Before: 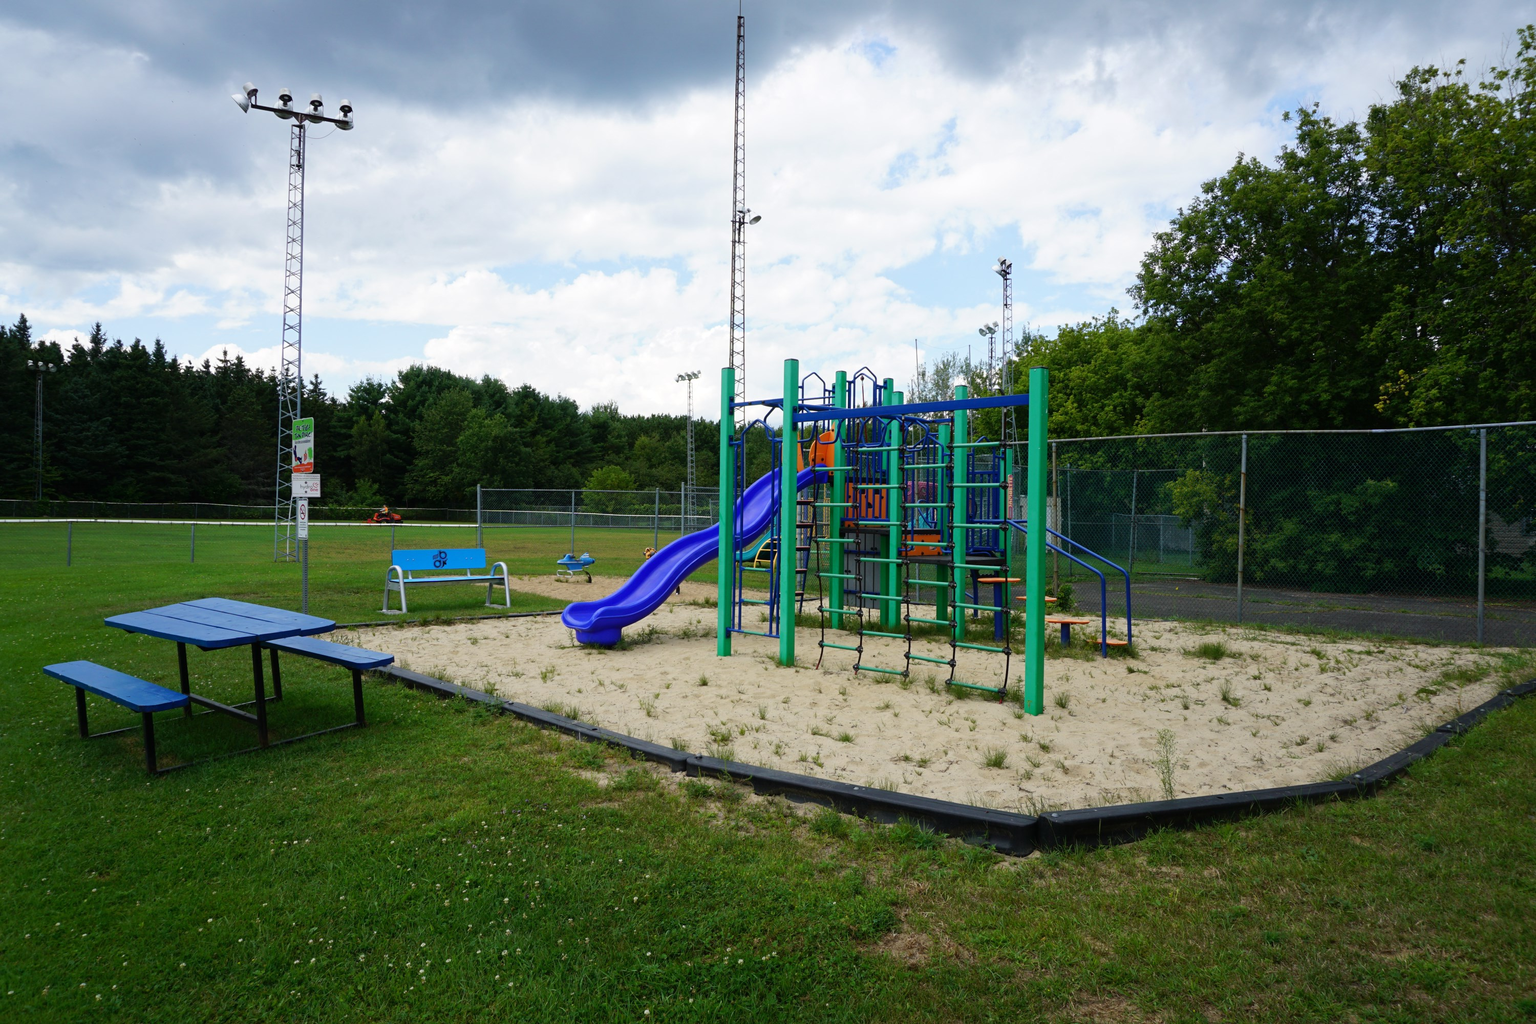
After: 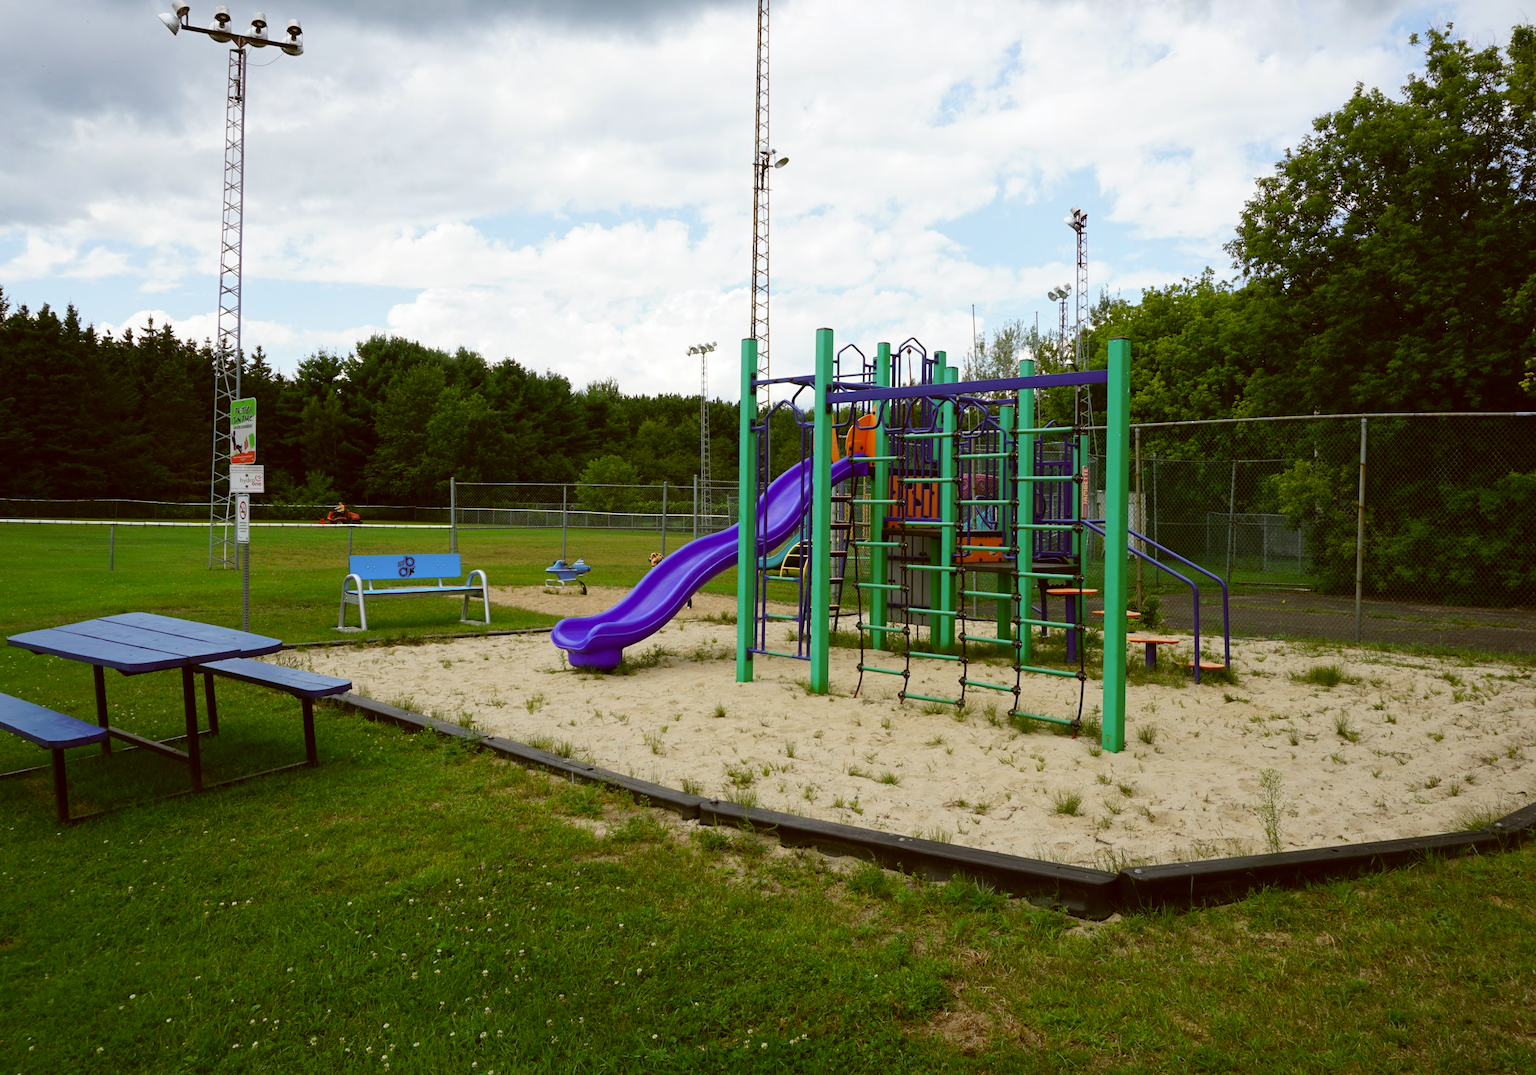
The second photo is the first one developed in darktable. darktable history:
crop: left 6.446%, top 8.188%, right 9.538%, bottom 3.548%
color correction: highlights a* -0.482, highlights b* 0.161, shadows a* 4.66, shadows b* 20.72
